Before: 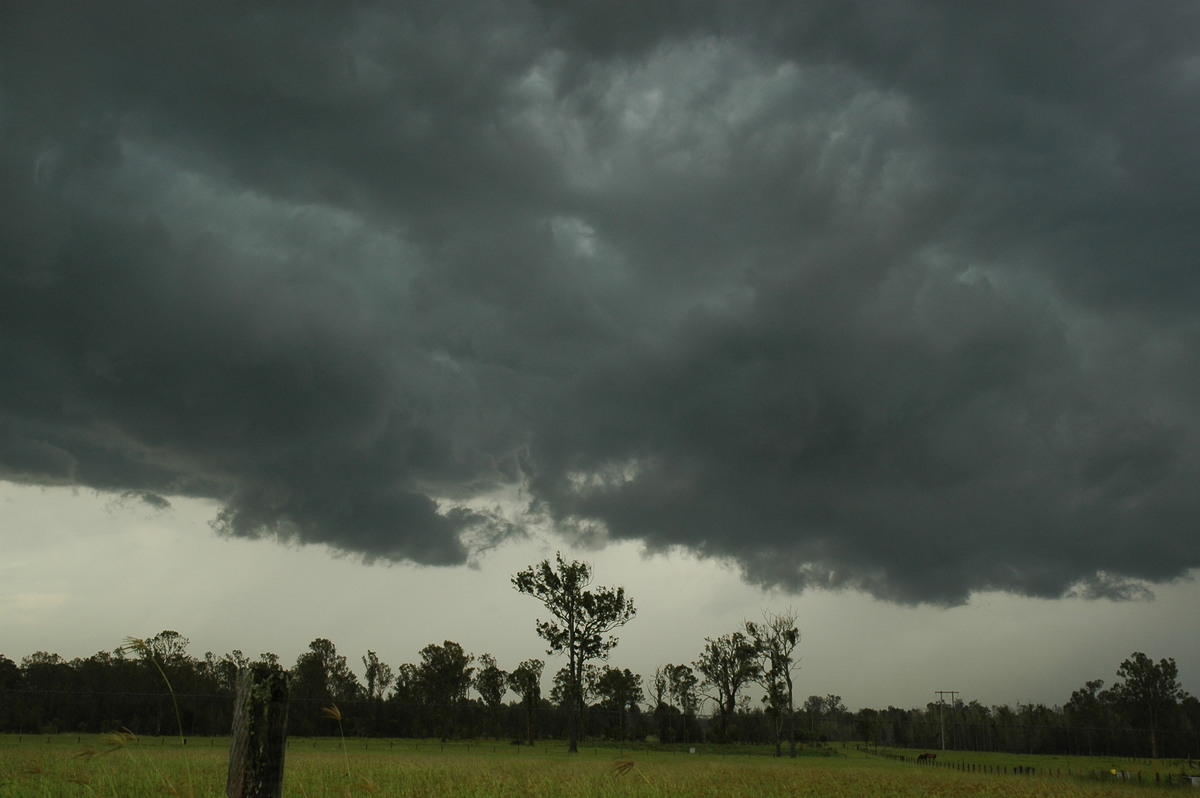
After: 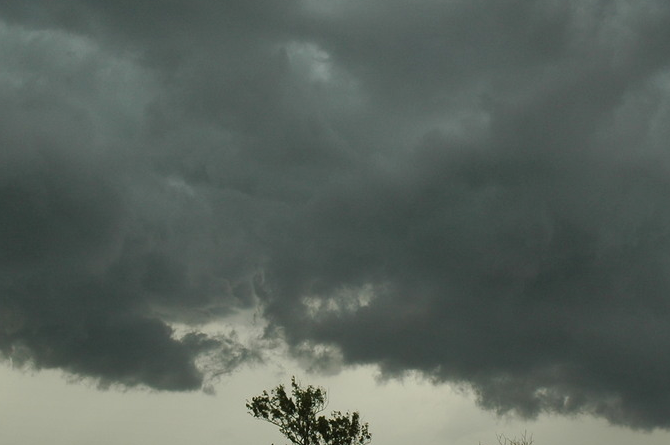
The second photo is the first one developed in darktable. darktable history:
shadows and highlights: shadows 60, highlights -60.23, soften with gaussian
crop and rotate: left 22.13%, top 22.054%, right 22.026%, bottom 22.102%
